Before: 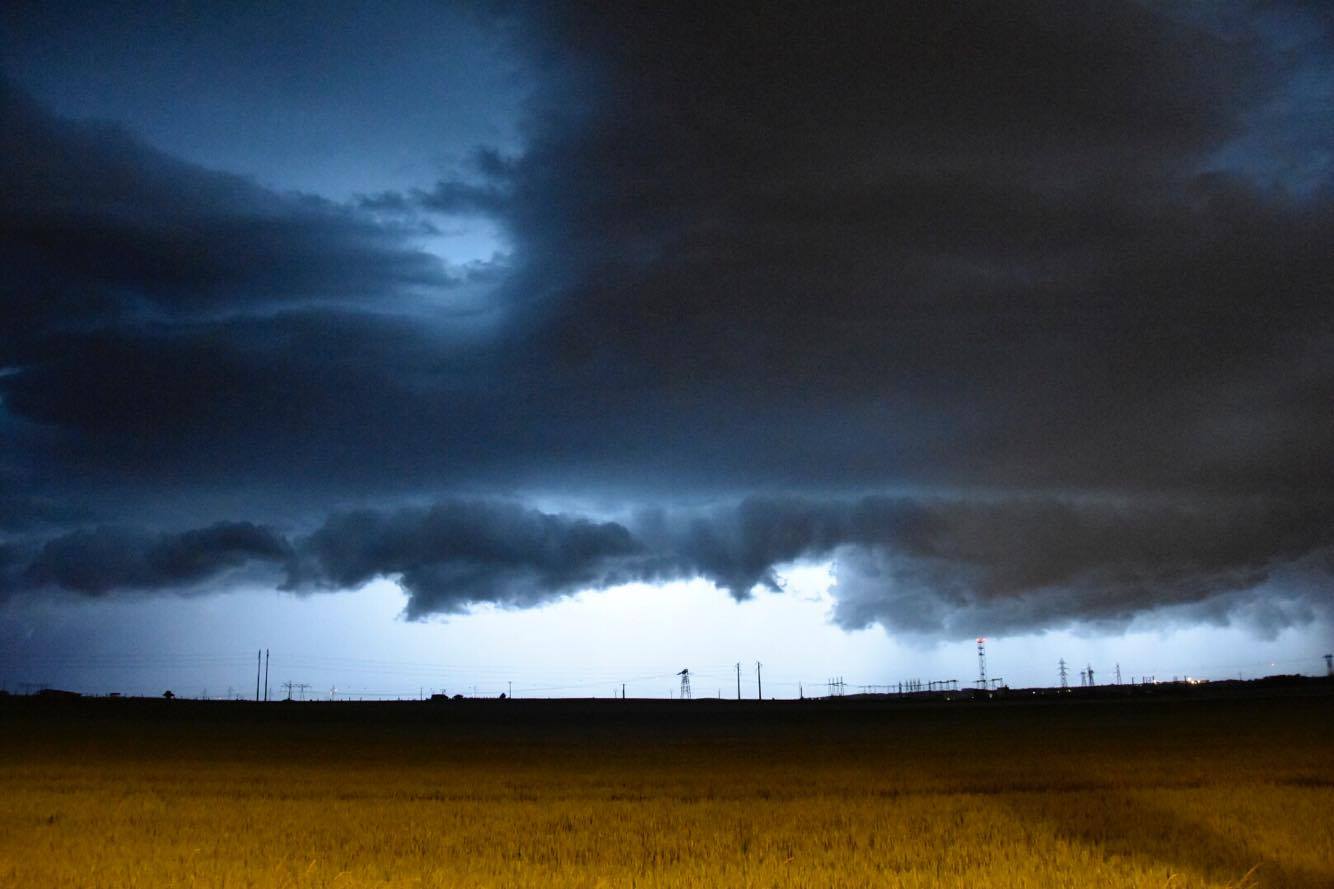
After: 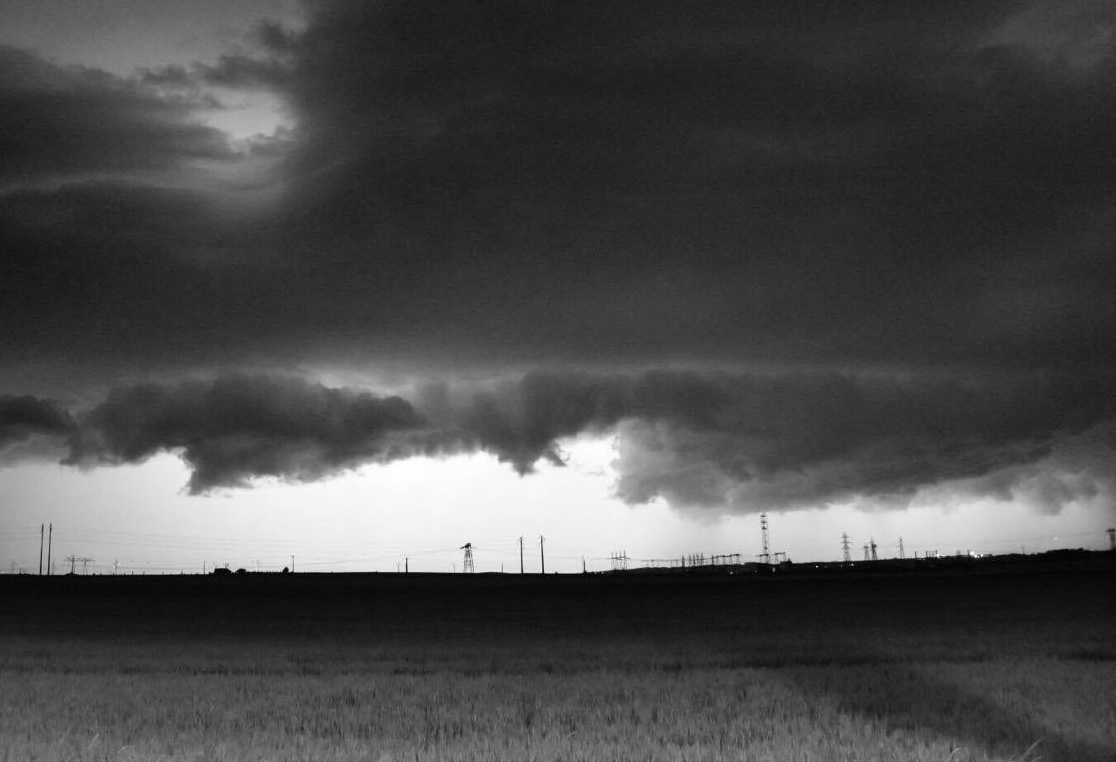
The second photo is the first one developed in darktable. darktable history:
crop: left 16.315%, top 14.246%
monochrome: a 16.01, b -2.65, highlights 0.52
